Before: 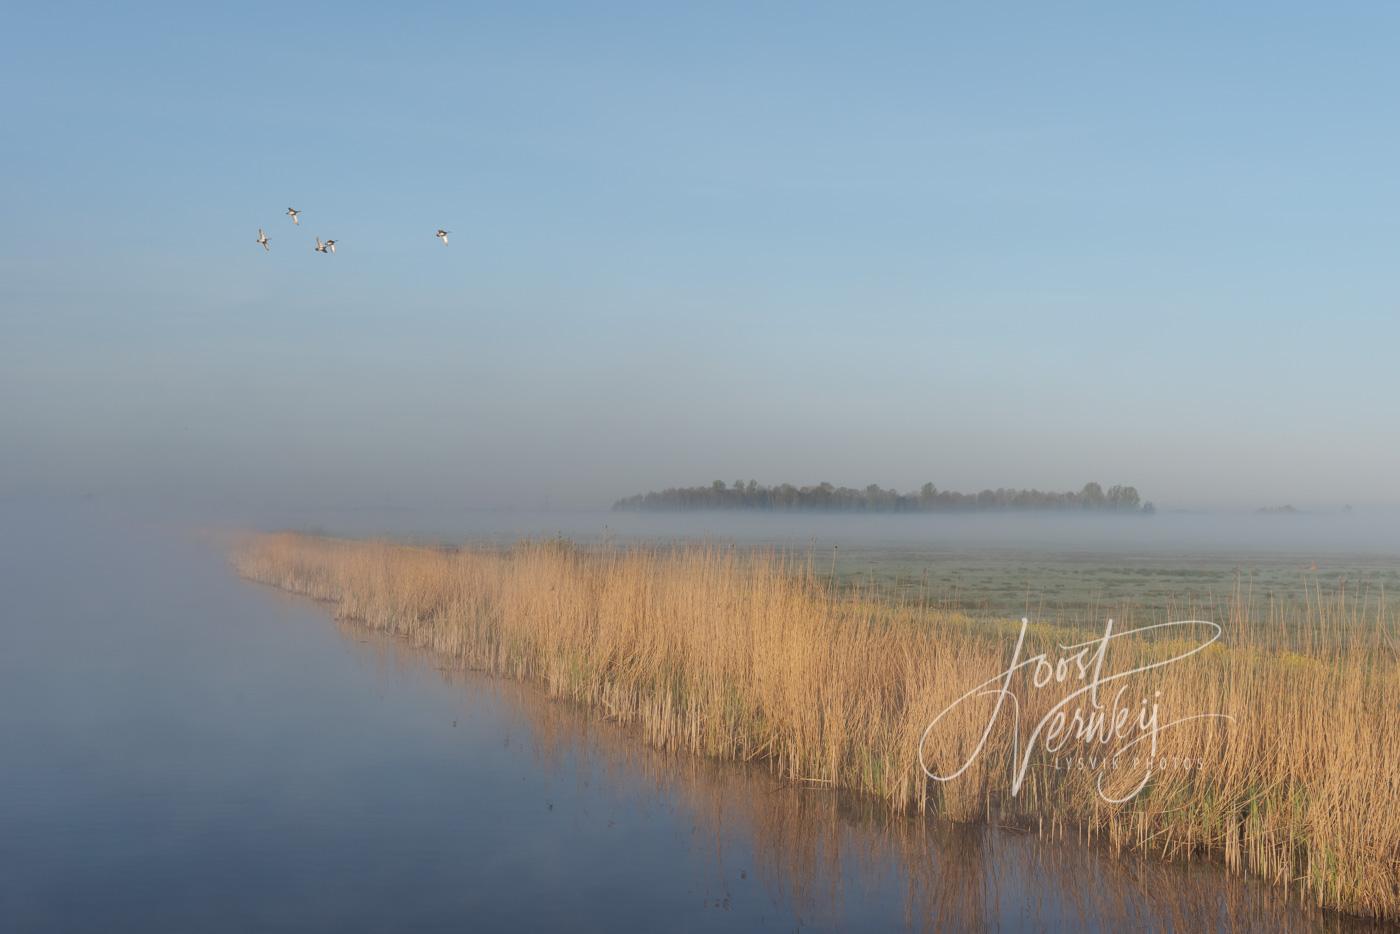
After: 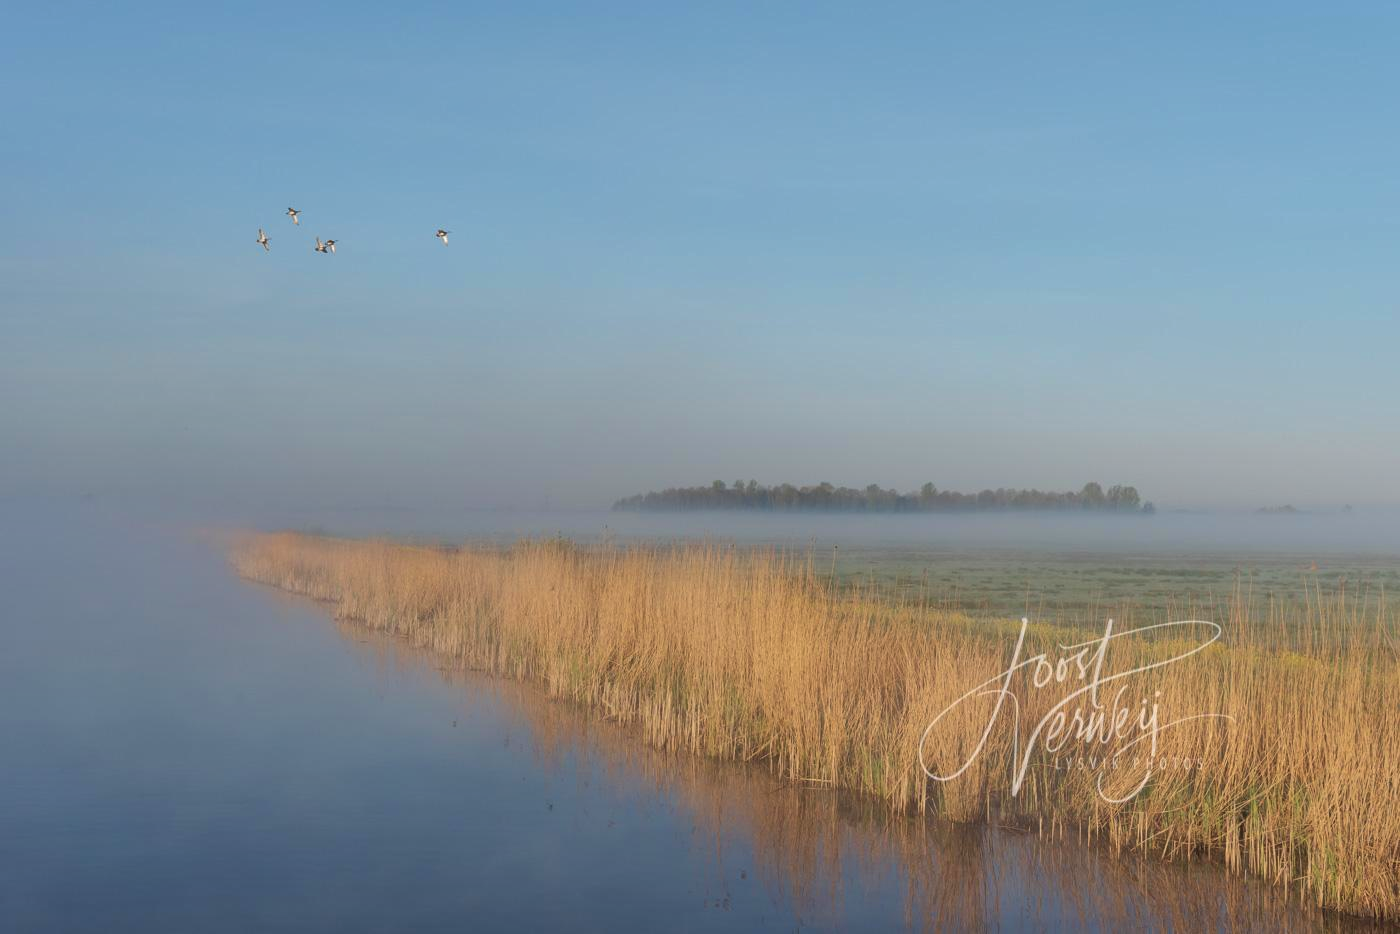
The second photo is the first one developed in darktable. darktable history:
velvia: on, module defaults
shadows and highlights: soften with gaussian
